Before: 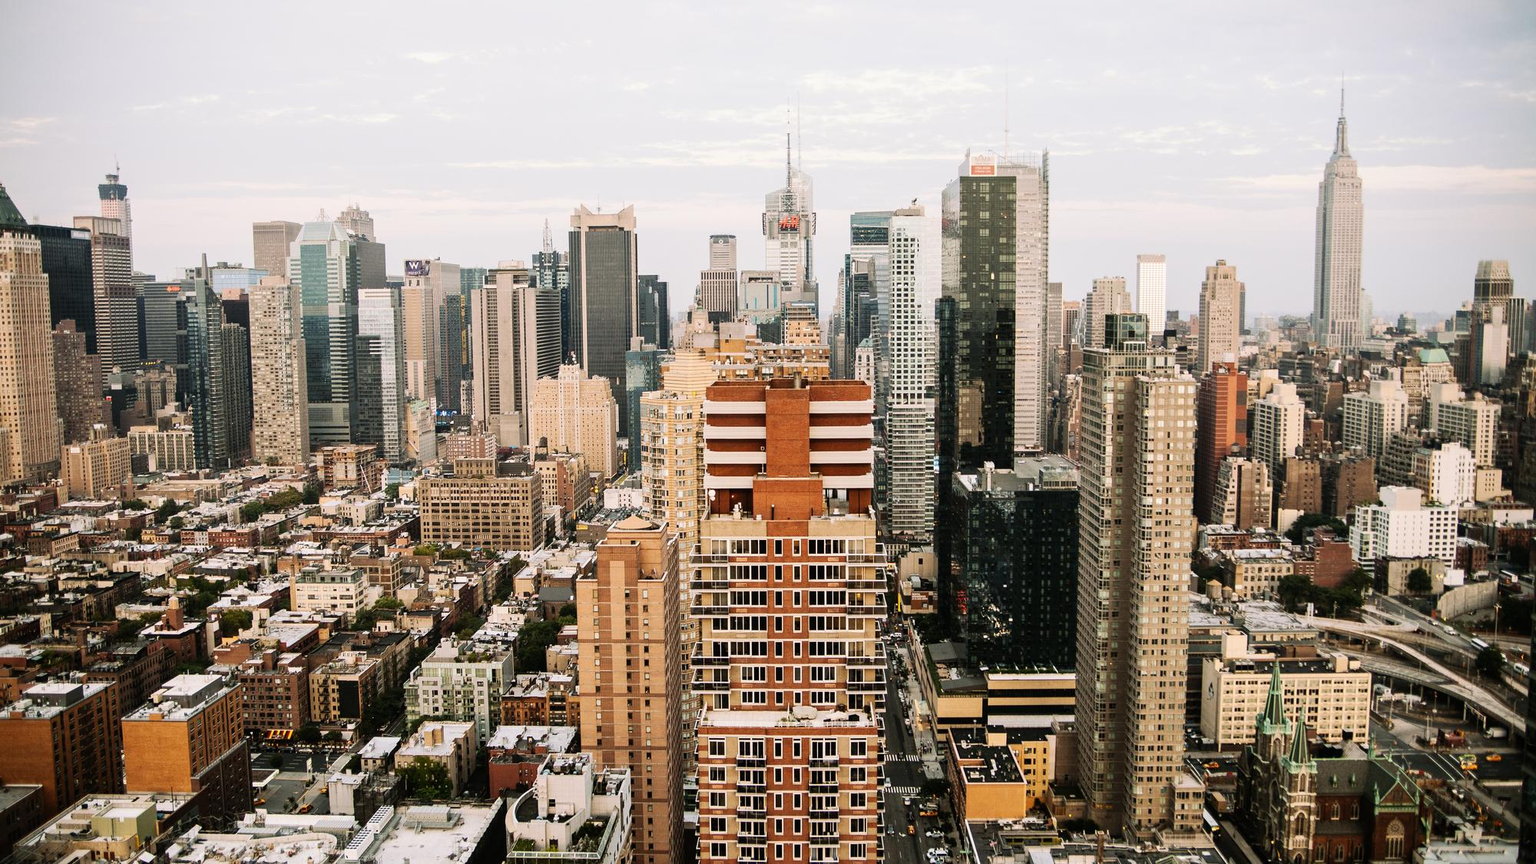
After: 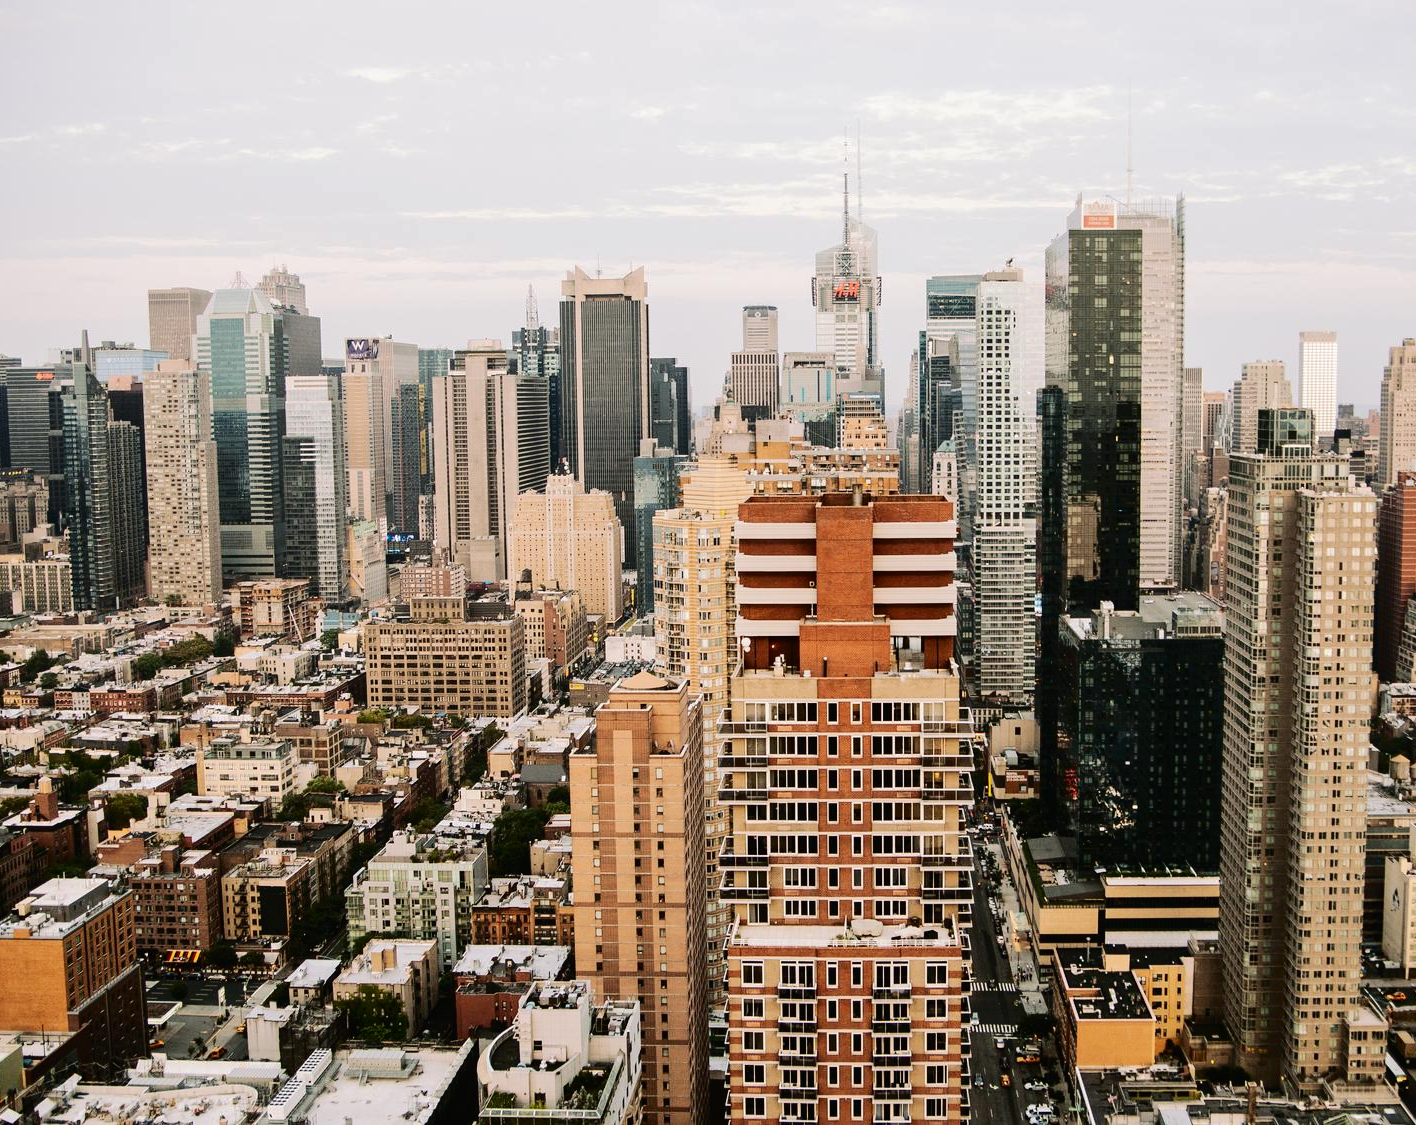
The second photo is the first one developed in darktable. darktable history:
crop and rotate: left 9.069%, right 20.119%
tone curve: curves: ch0 [(0, 0) (0.003, 0.012) (0.011, 0.014) (0.025, 0.02) (0.044, 0.034) (0.069, 0.047) (0.1, 0.063) (0.136, 0.086) (0.177, 0.131) (0.224, 0.183) (0.277, 0.243) (0.335, 0.317) (0.399, 0.403) (0.468, 0.488) (0.543, 0.573) (0.623, 0.649) (0.709, 0.718) (0.801, 0.795) (0.898, 0.872) (1, 1)], color space Lab, independent channels, preserve colors none
